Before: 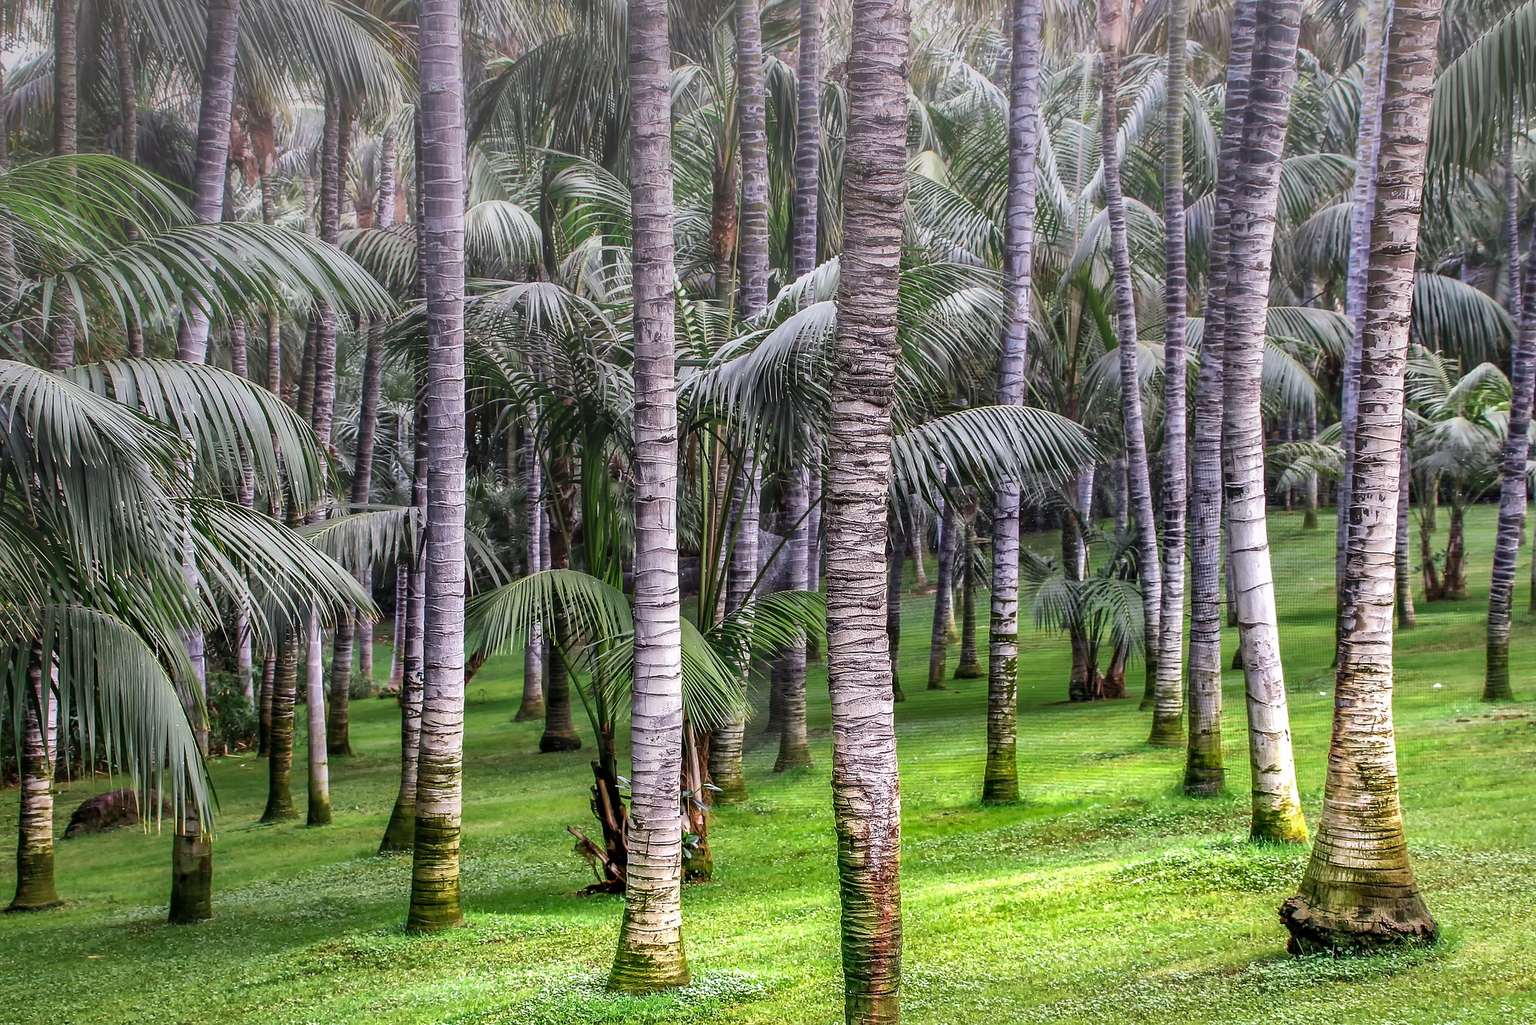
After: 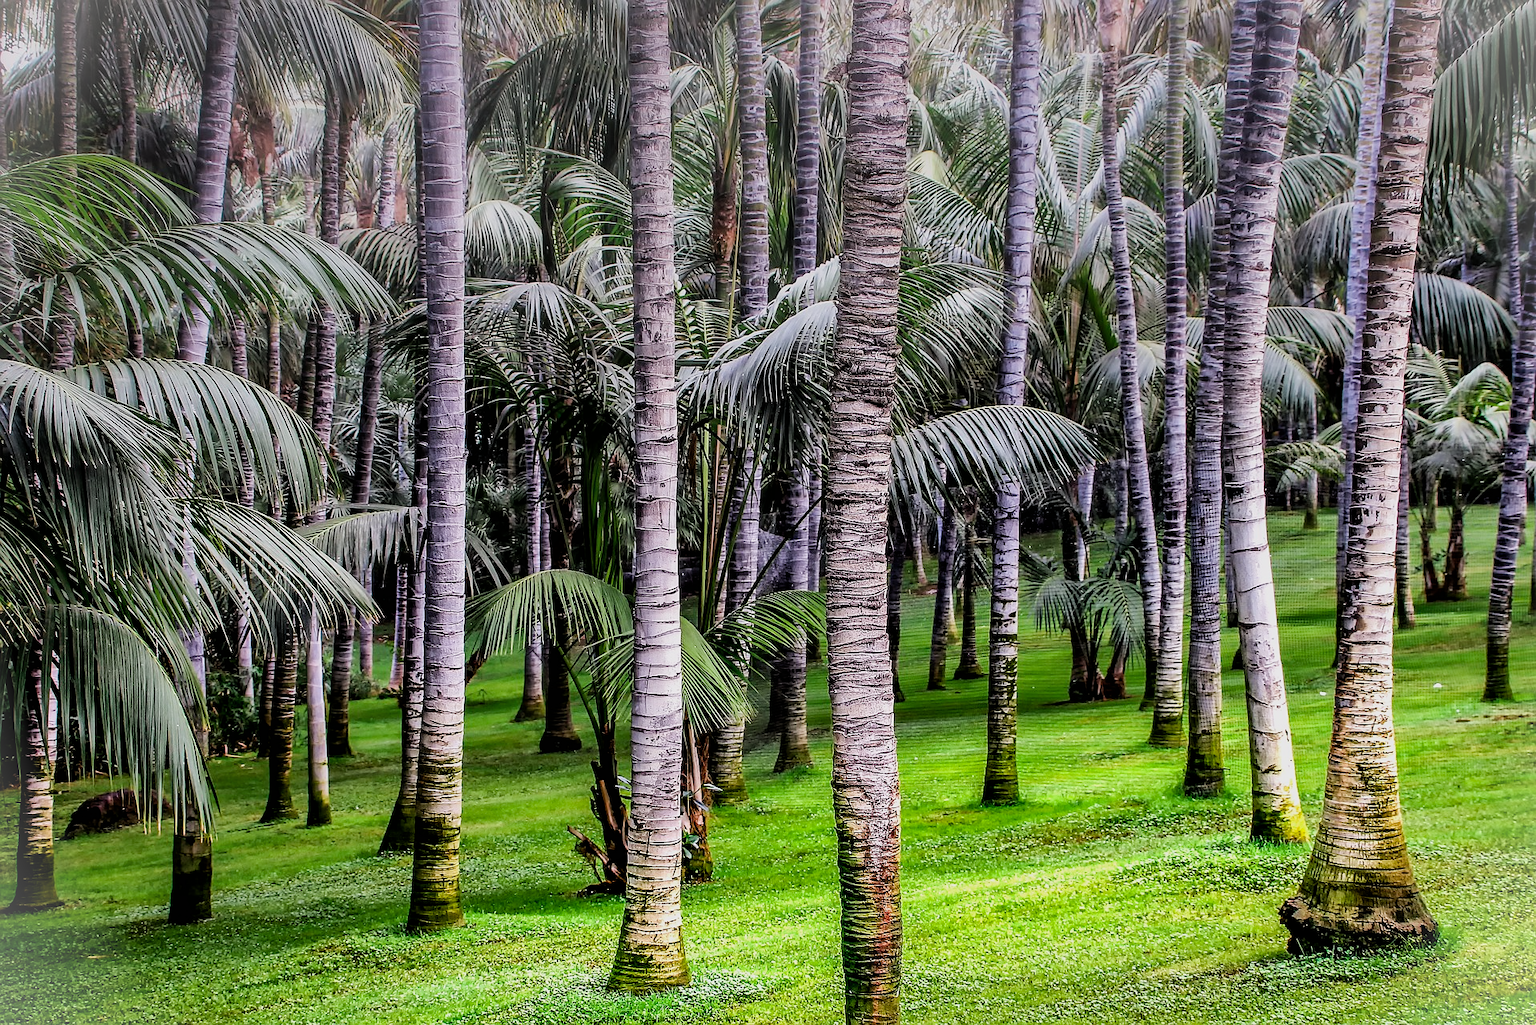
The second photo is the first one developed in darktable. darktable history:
sharpen: radius 1
vignetting: fall-off start 100%, brightness 0.3, saturation 0
filmic rgb: black relative exposure -7.65 EV, white relative exposure 4.56 EV, hardness 3.61
color balance: lift [0.991, 1, 1, 1], gamma [0.996, 1, 1, 1], input saturation 98.52%, contrast 20.34%, output saturation 103.72%
shadows and highlights: shadows 37.27, highlights -28.18, soften with gaussian
